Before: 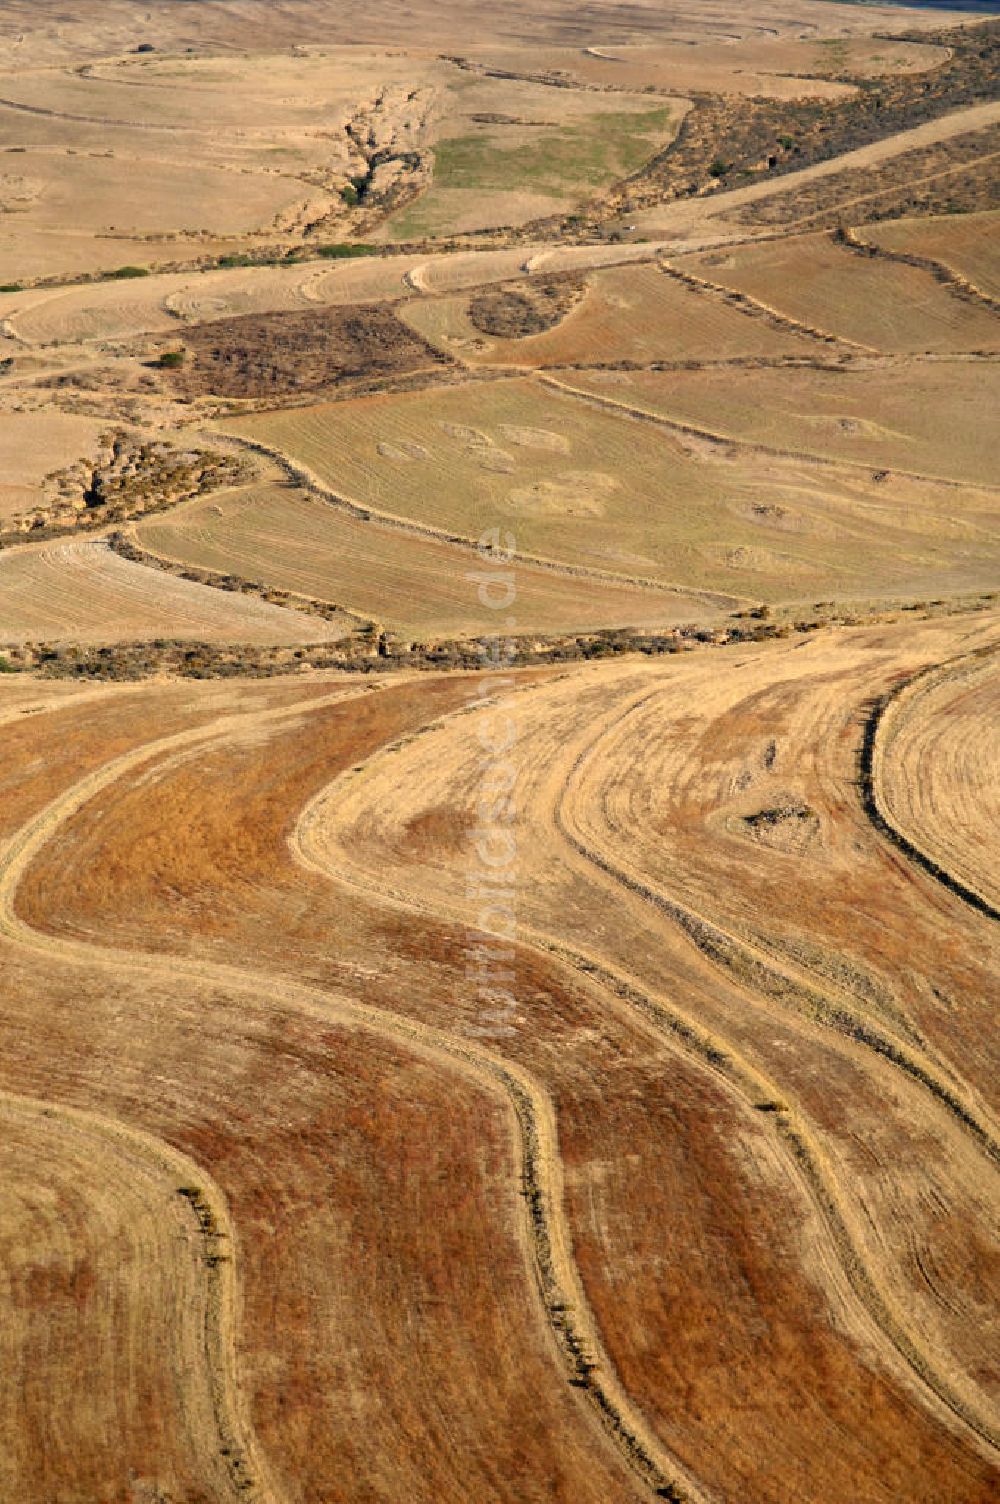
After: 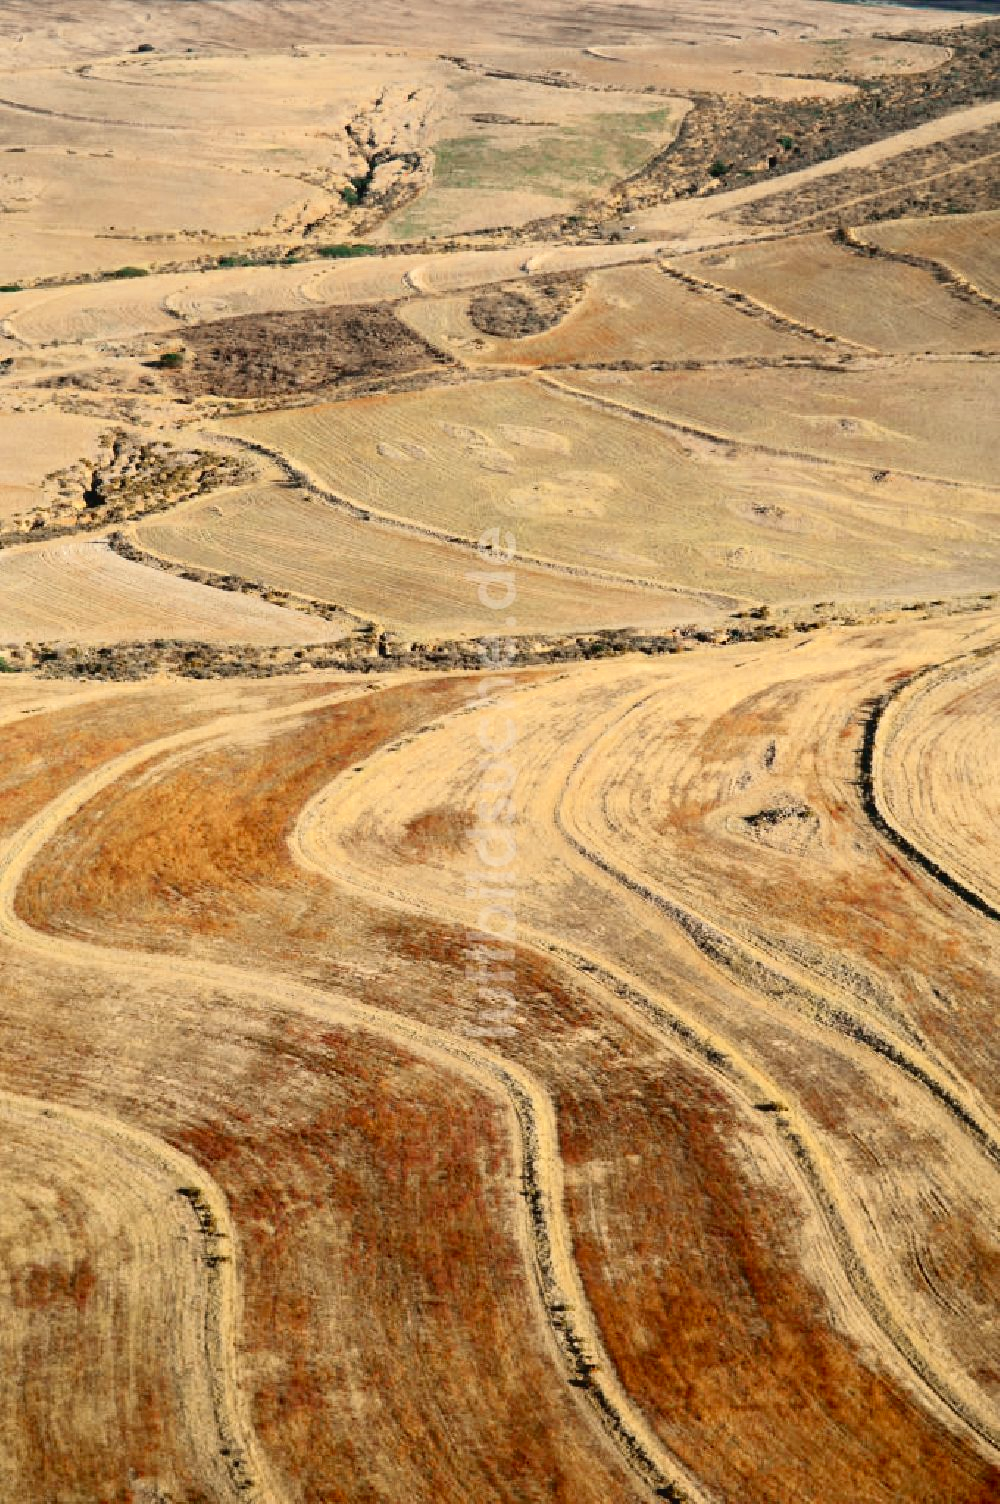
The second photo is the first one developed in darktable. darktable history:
tone curve: curves: ch0 [(0, 0.036) (0.037, 0.042) (0.167, 0.143) (0.433, 0.502) (0.531, 0.637) (0.696, 0.825) (0.856, 0.92) (1, 0.98)]; ch1 [(0, 0) (0.424, 0.383) (0.482, 0.459) (0.501, 0.5) (0.522, 0.526) (0.559, 0.563) (0.604, 0.646) (0.715, 0.729) (1, 1)]; ch2 [(0, 0) (0.369, 0.388) (0.45, 0.48) (0.499, 0.502) (0.504, 0.504) (0.512, 0.526) (0.581, 0.595) (0.708, 0.786) (1, 1)], color space Lab, independent channels, preserve colors none
color zones: curves: ch0 [(0, 0.5) (0.125, 0.4) (0.25, 0.5) (0.375, 0.4) (0.5, 0.4) (0.625, 0.35) (0.75, 0.35) (0.875, 0.5)]; ch1 [(0, 0.35) (0.125, 0.45) (0.25, 0.35) (0.375, 0.35) (0.5, 0.35) (0.625, 0.35) (0.75, 0.45) (0.875, 0.35)]; ch2 [(0, 0.6) (0.125, 0.5) (0.25, 0.5) (0.375, 0.6) (0.5, 0.6) (0.625, 0.5) (0.75, 0.5) (0.875, 0.5)]
